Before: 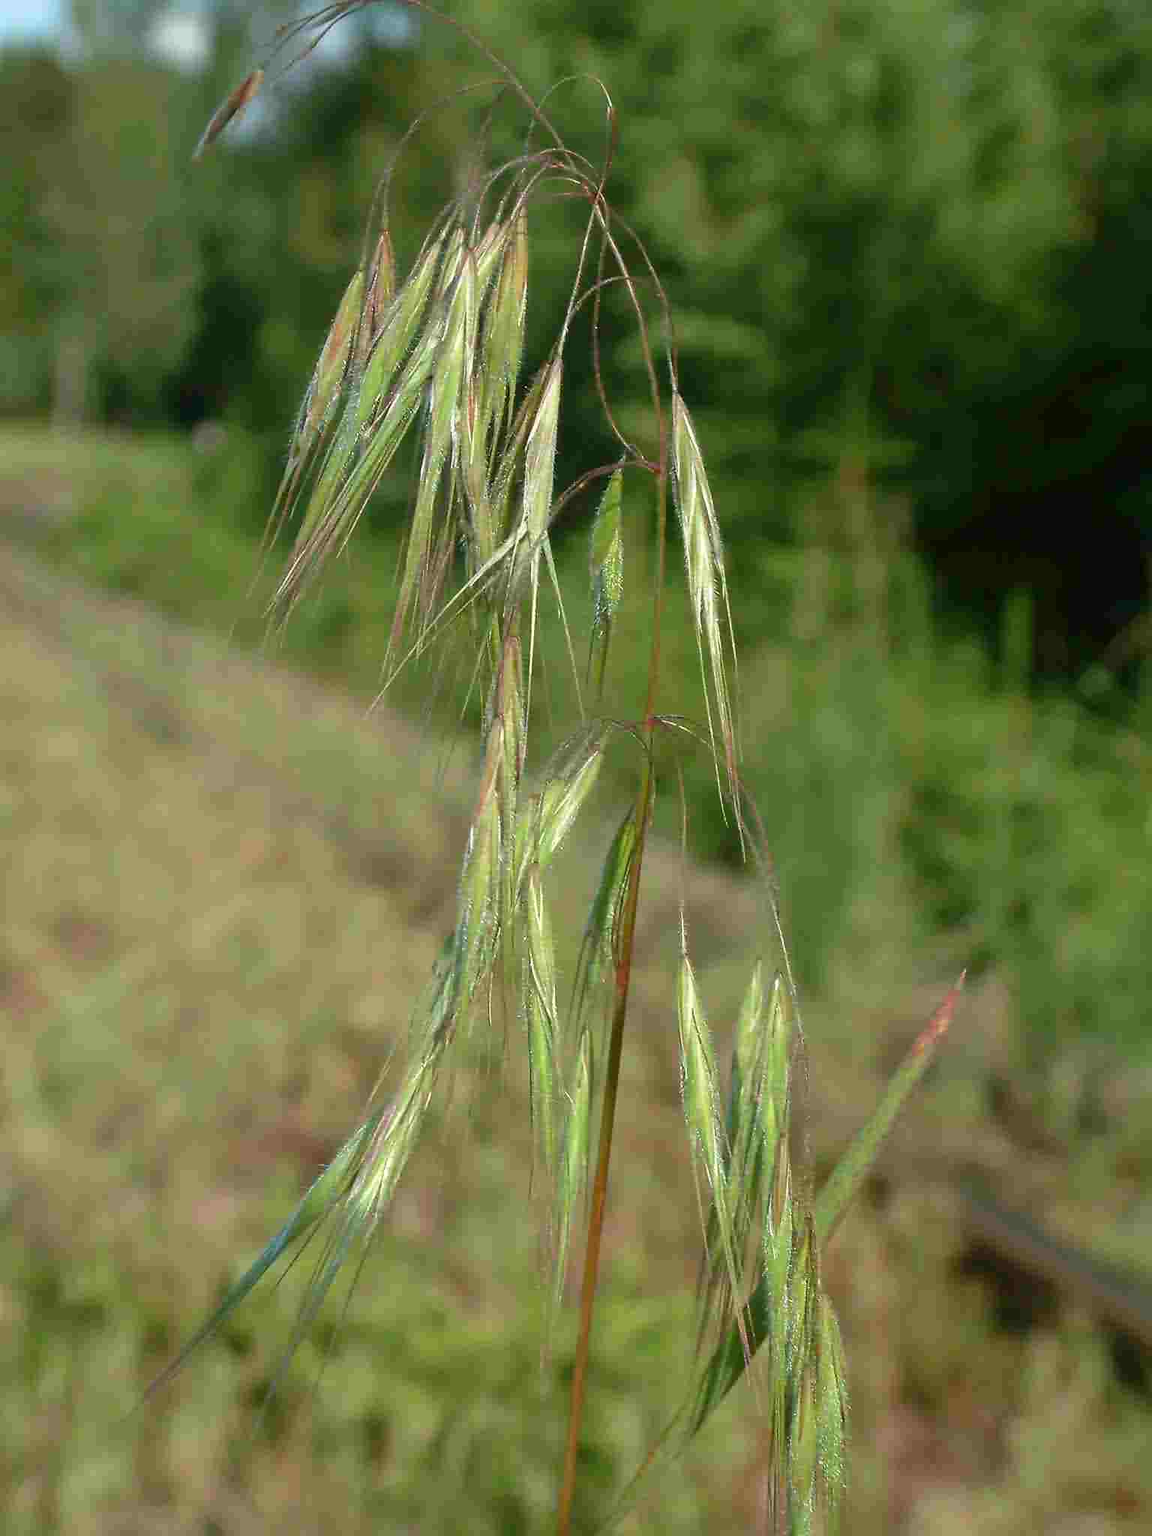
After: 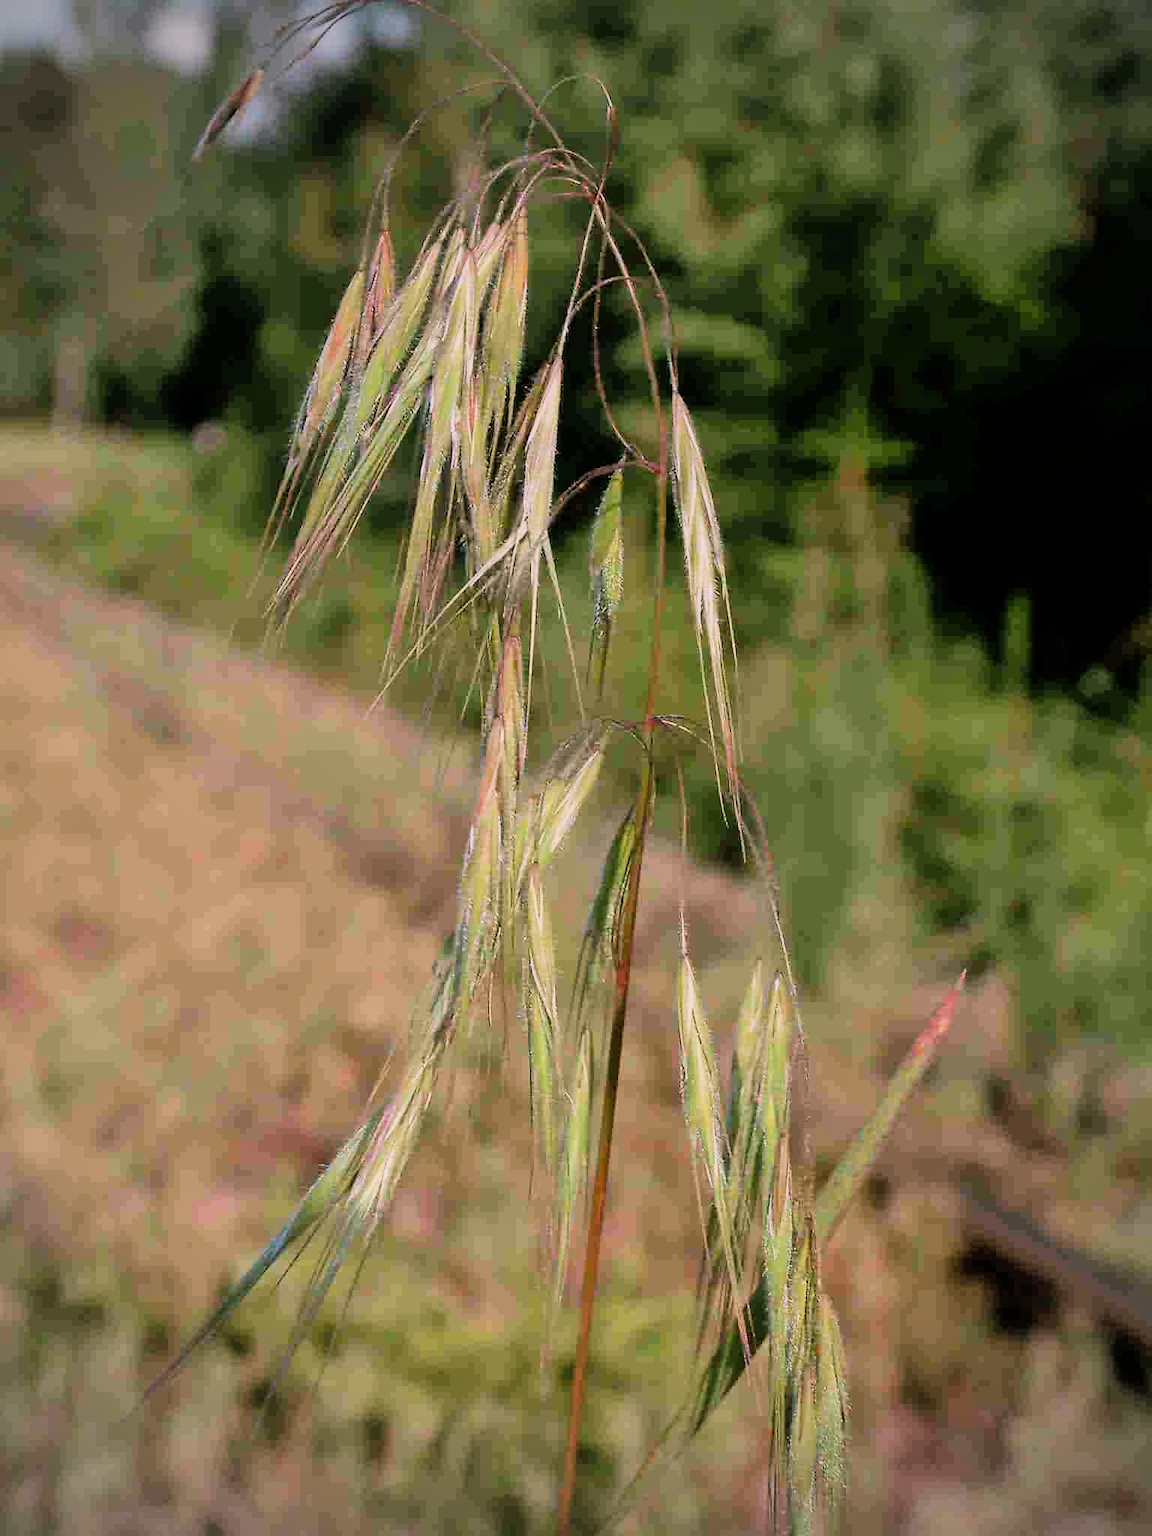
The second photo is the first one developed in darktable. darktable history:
filmic rgb: black relative exposure -5 EV, hardness 2.88, contrast 1.4, highlights saturation mix -30%
white balance: red 1.188, blue 1.11
vignetting: on, module defaults
shadows and highlights: on, module defaults
